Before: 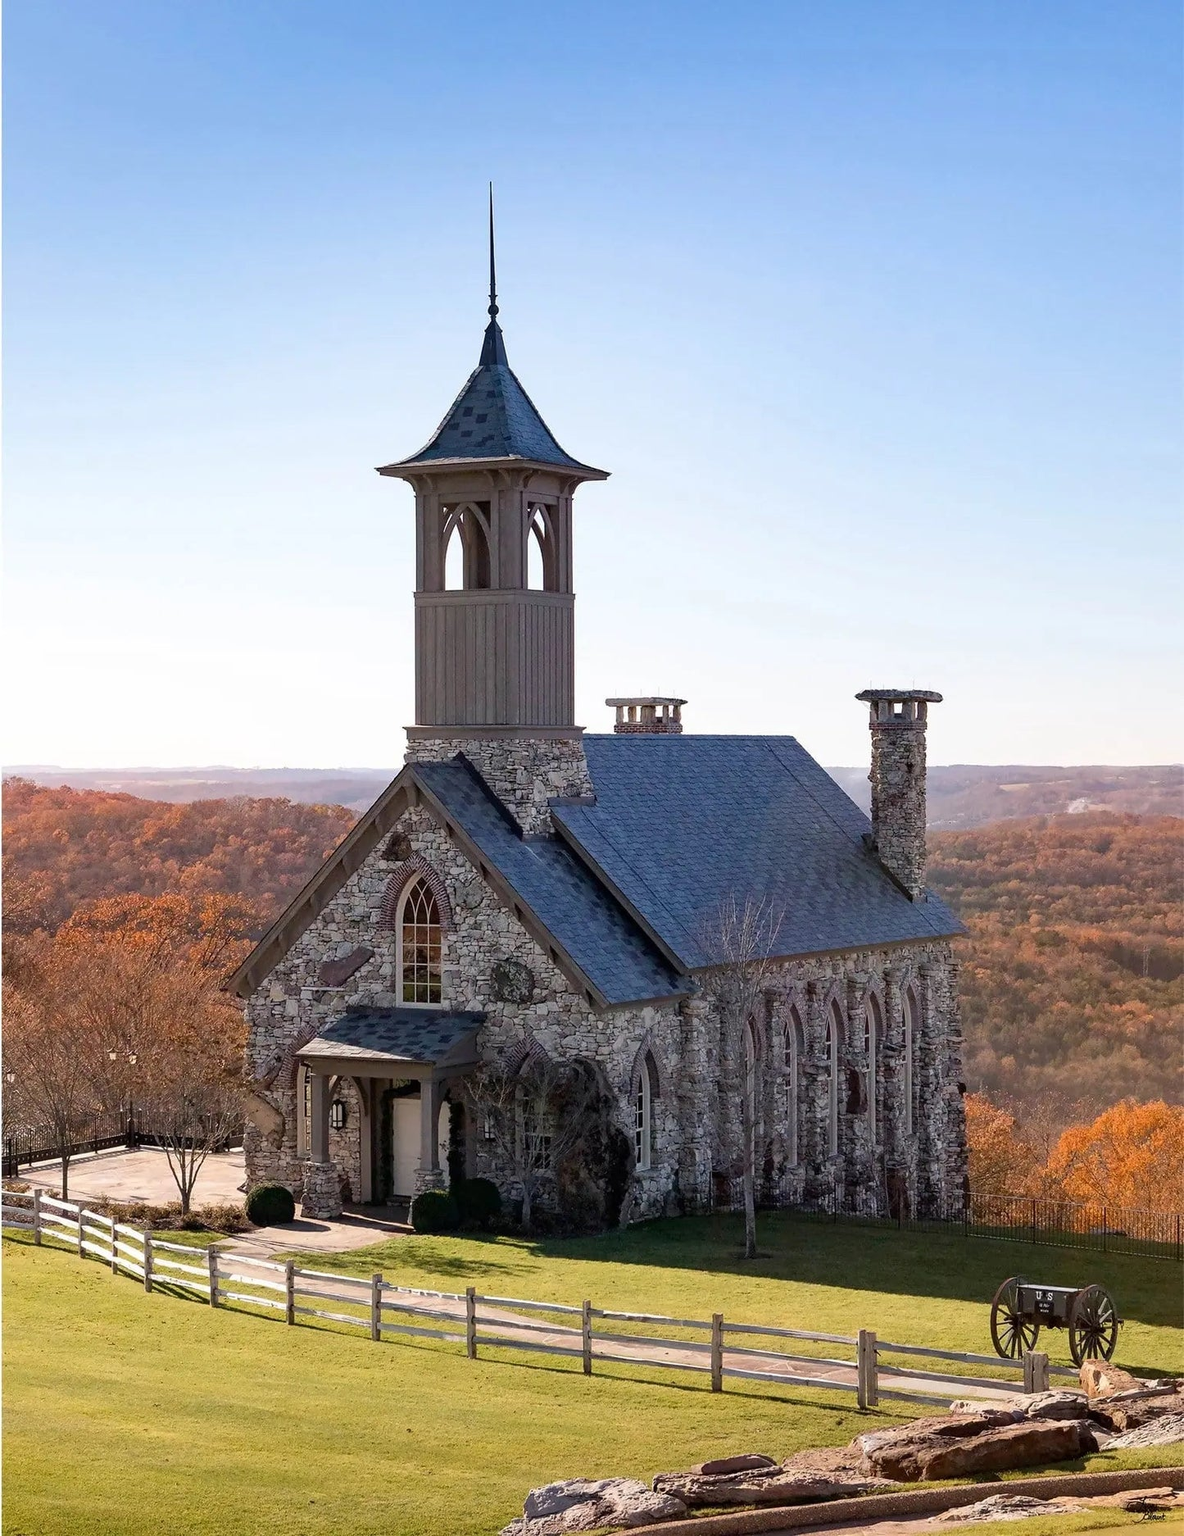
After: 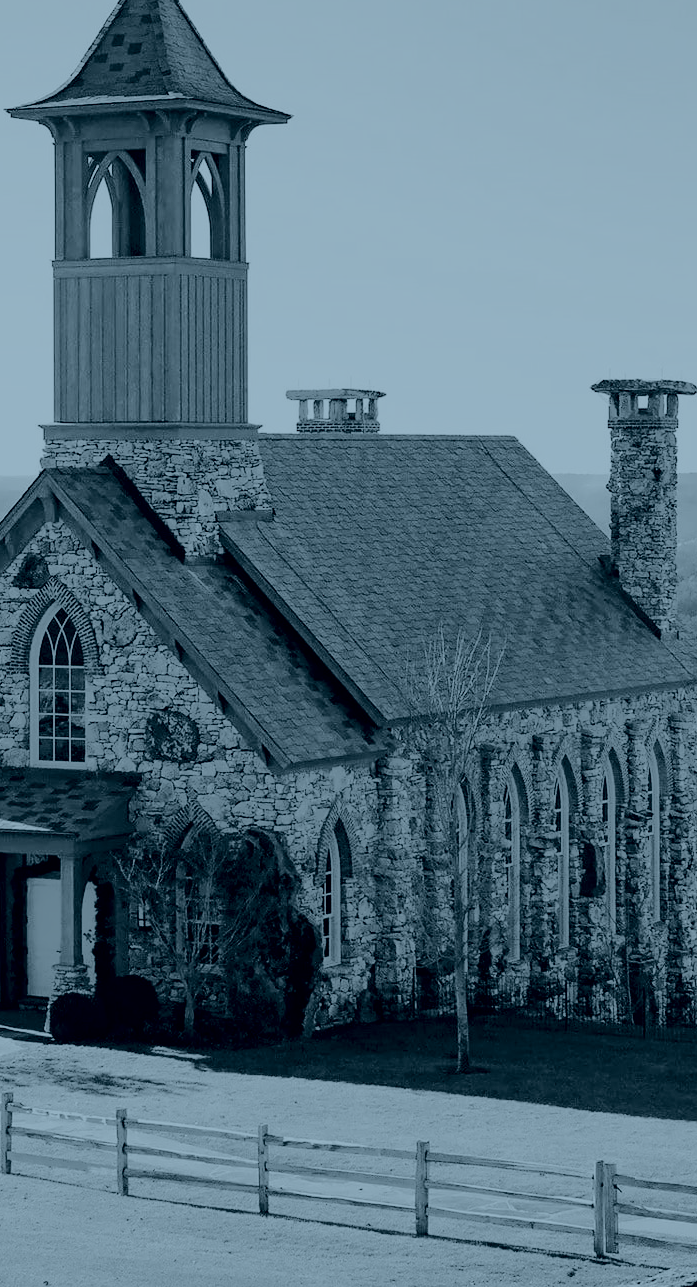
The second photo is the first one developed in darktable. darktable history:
crop: left 31.379%, top 24.658%, right 20.326%, bottom 6.628%
tone curve: curves: ch0 [(0, 0) (0.051, 0.047) (0.102, 0.099) (0.236, 0.249) (0.429, 0.473) (0.67, 0.755) (0.875, 0.948) (1, 0.985)]; ch1 [(0, 0) (0.339, 0.298) (0.402, 0.363) (0.453, 0.413) (0.485, 0.469) (0.494, 0.493) (0.504, 0.502) (0.515, 0.526) (0.563, 0.591) (0.597, 0.639) (0.834, 0.888) (1, 1)]; ch2 [(0, 0) (0.362, 0.353) (0.425, 0.439) (0.501, 0.501) (0.537, 0.538) (0.58, 0.59) (0.642, 0.669) (0.773, 0.856) (1, 1)], color space Lab, independent channels, preserve colors none
color correction: highlights a* -5.94, highlights b* 11.19
tone equalizer: -8 EV -0.75 EV, -7 EV -0.7 EV, -6 EV -0.6 EV, -5 EV -0.4 EV, -3 EV 0.4 EV, -2 EV 0.6 EV, -1 EV 0.7 EV, +0 EV 0.75 EV, edges refinement/feathering 500, mask exposure compensation -1.57 EV, preserve details no
colorize: hue 194.4°, saturation 29%, source mix 61.75%, lightness 3.98%, version 1
exposure: black level correction 0, exposure 1.45 EV, compensate exposure bias true, compensate highlight preservation false
color zones: curves: ch1 [(0, 0.523) (0.143, 0.545) (0.286, 0.52) (0.429, 0.506) (0.571, 0.503) (0.714, 0.503) (0.857, 0.508) (1, 0.523)]
